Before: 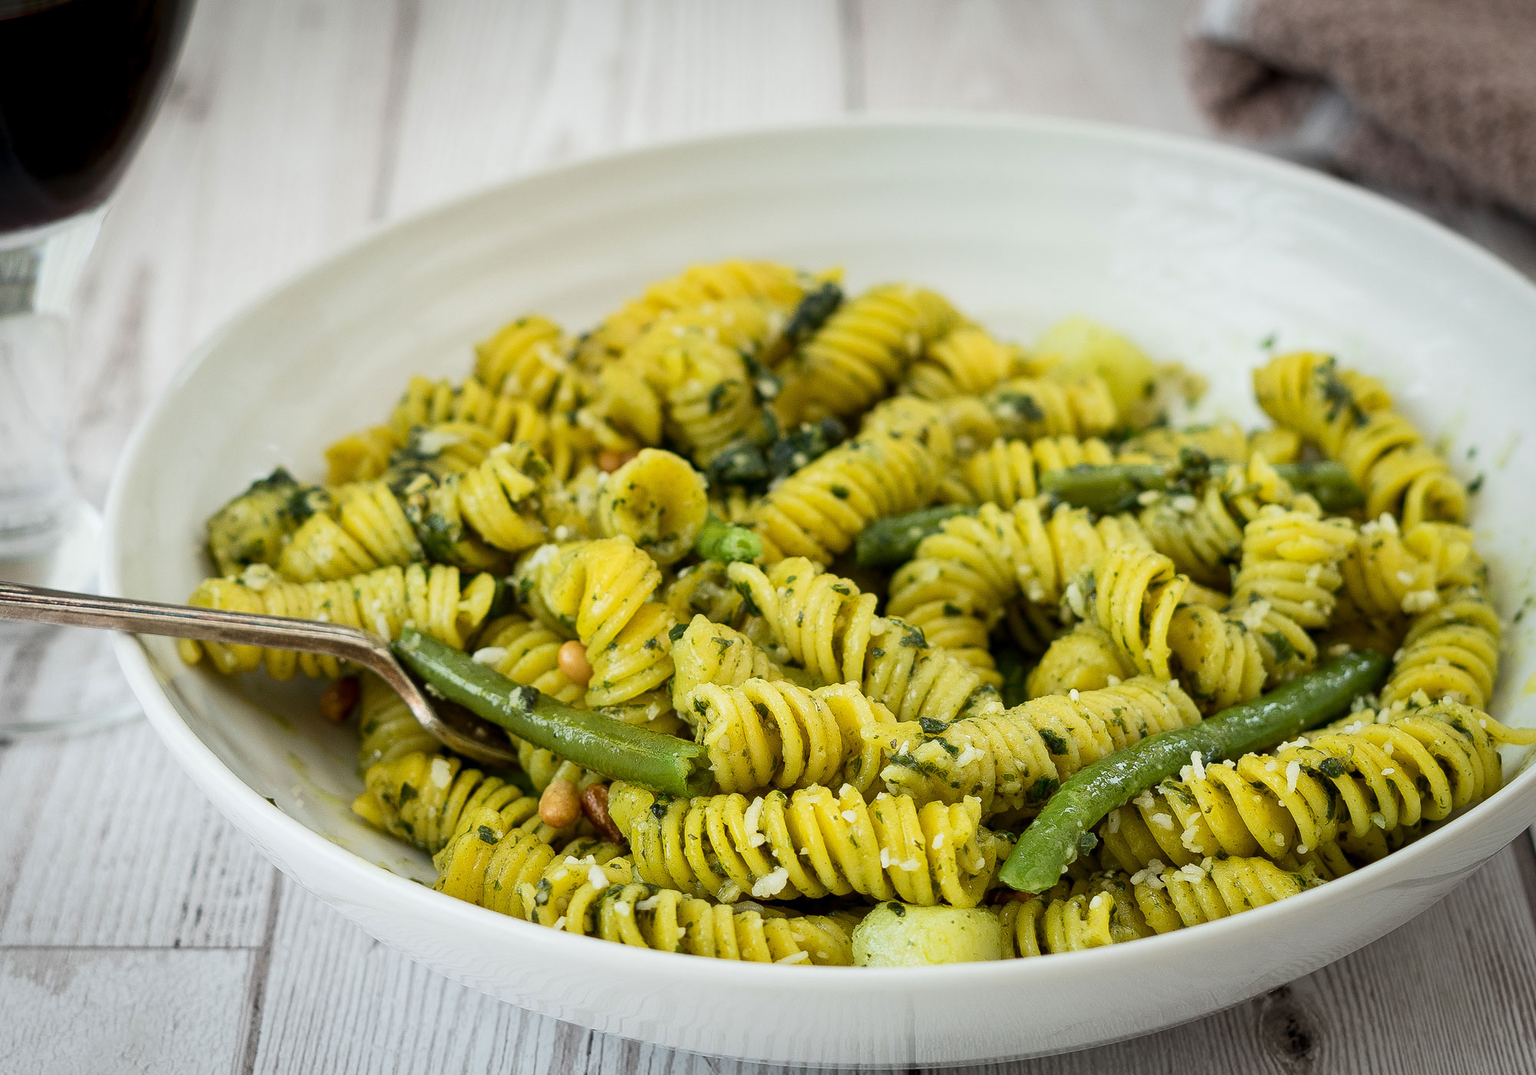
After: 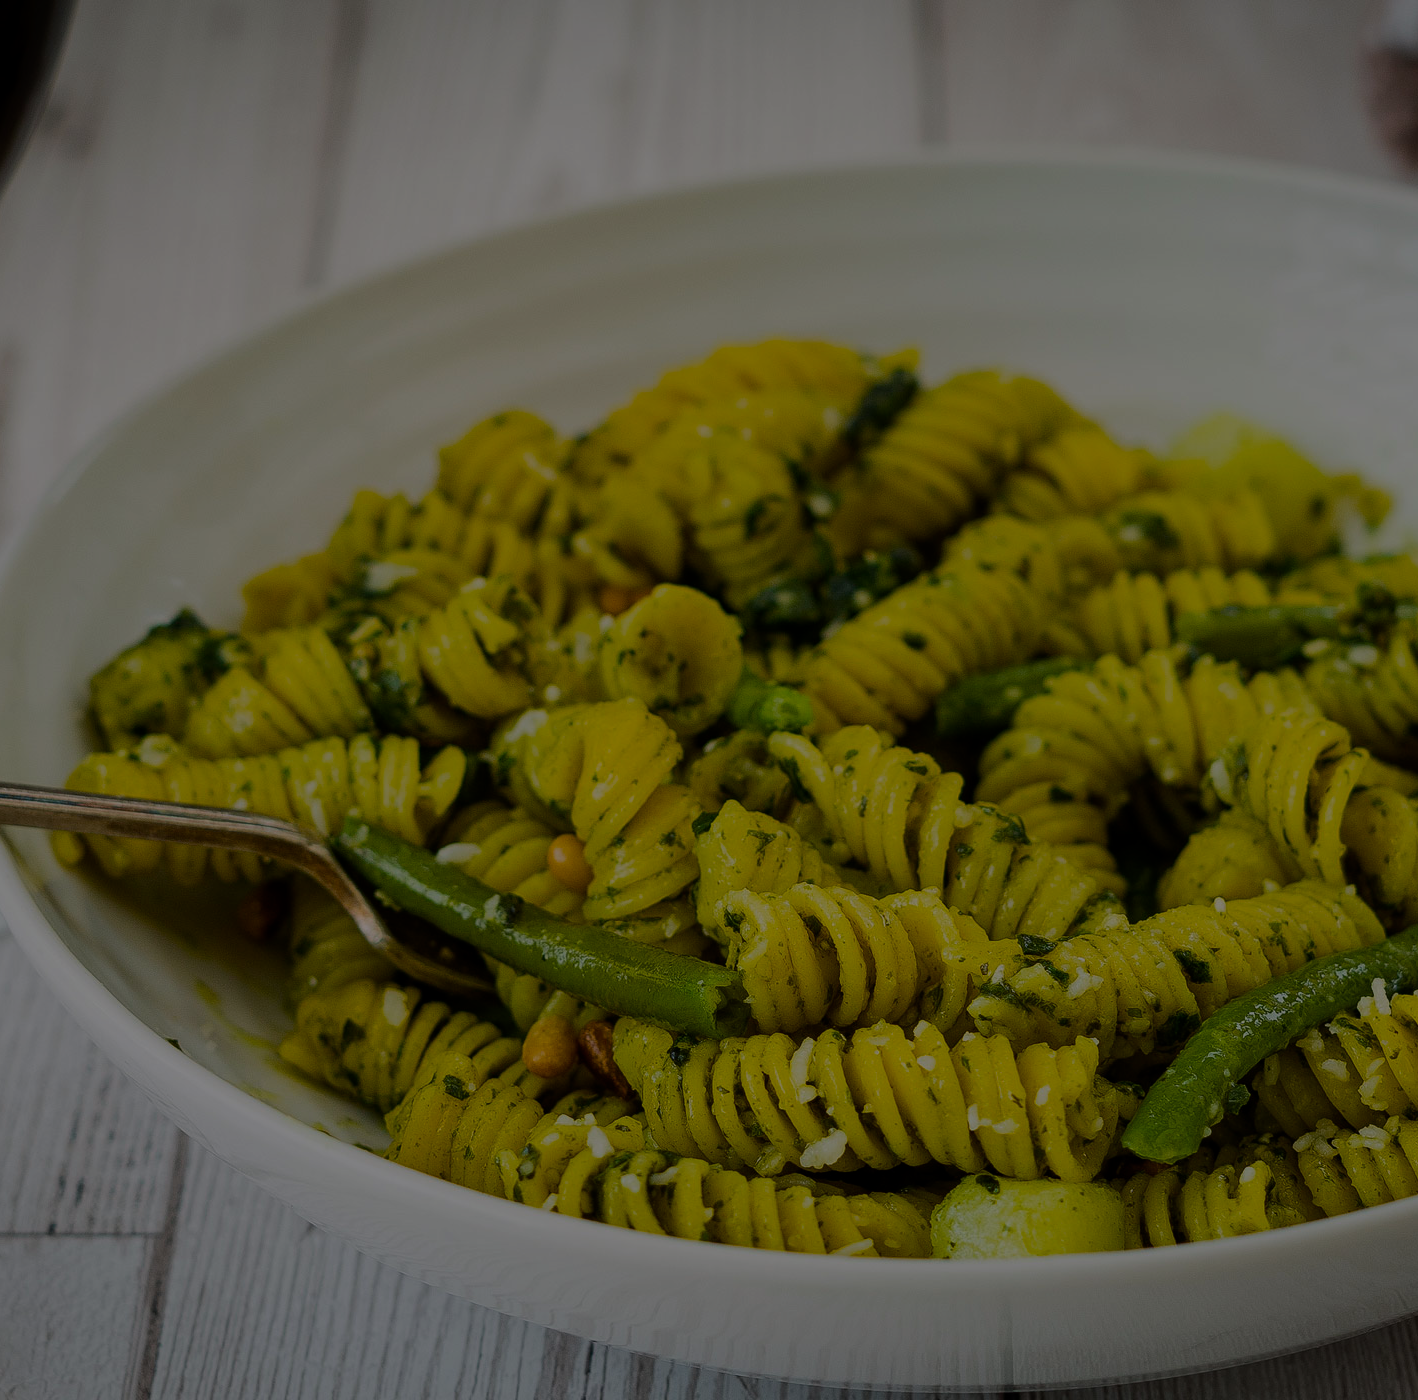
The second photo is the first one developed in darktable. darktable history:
crop and rotate: left 8.987%, right 20.068%
exposure: exposure -2.038 EV, compensate highlight preservation false
color balance rgb: highlights gain › chroma 0.907%, highlights gain › hue 23.78°, perceptual saturation grading › global saturation 26.498%, perceptual saturation grading › highlights -27.619%, perceptual saturation grading › mid-tones 15.431%, perceptual saturation grading › shadows 33.919%, global vibrance 11.35%, contrast 4.822%
